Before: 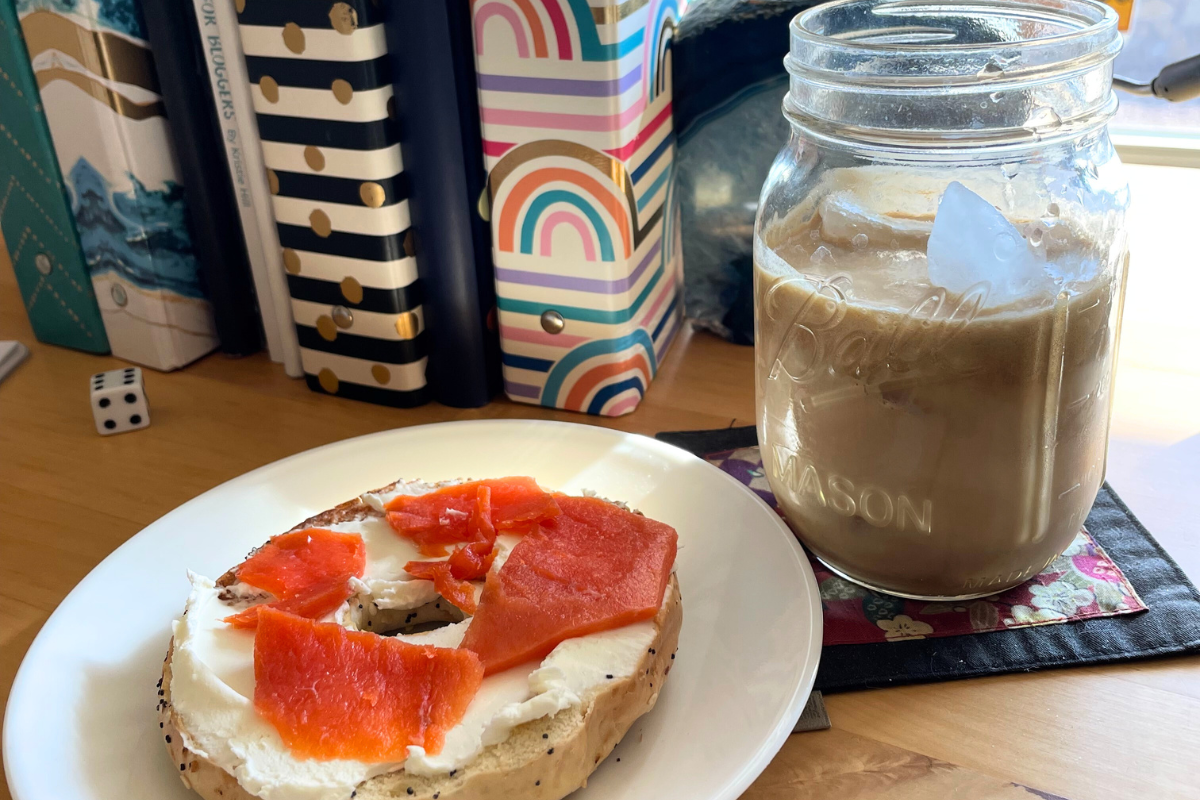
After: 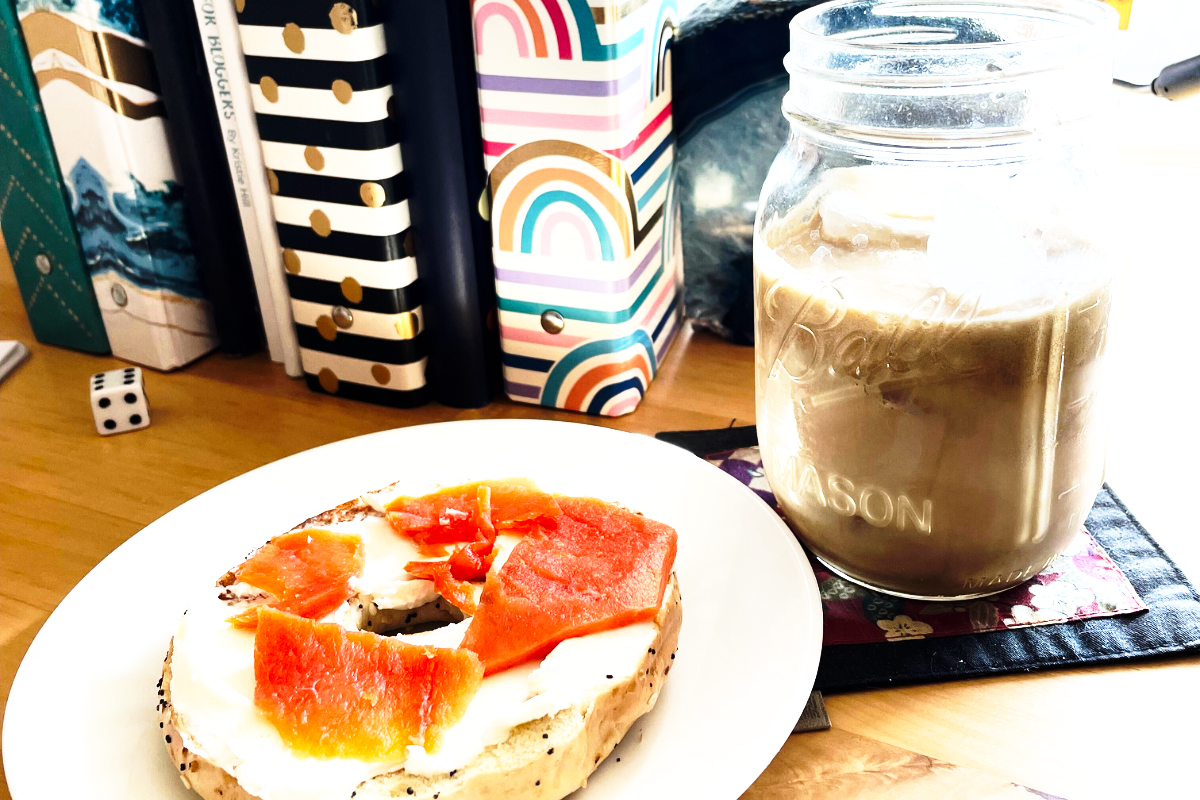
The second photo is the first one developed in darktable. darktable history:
tone equalizer: -8 EV -0.75 EV, -7 EV -0.7 EV, -6 EV -0.6 EV, -5 EV -0.4 EV, -3 EV 0.4 EV, -2 EV 0.6 EV, -1 EV 0.7 EV, +0 EV 0.75 EV, edges refinement/feathering 500, mask exposure compensation -1.57 EV, preserve details no
base curve: curves: ch0 [(0, 0) (0.026, 0.03) (0.109, 0.232) (0.351, 0.748) (0.669, 0.968) (1, 1)], preserve colors none
